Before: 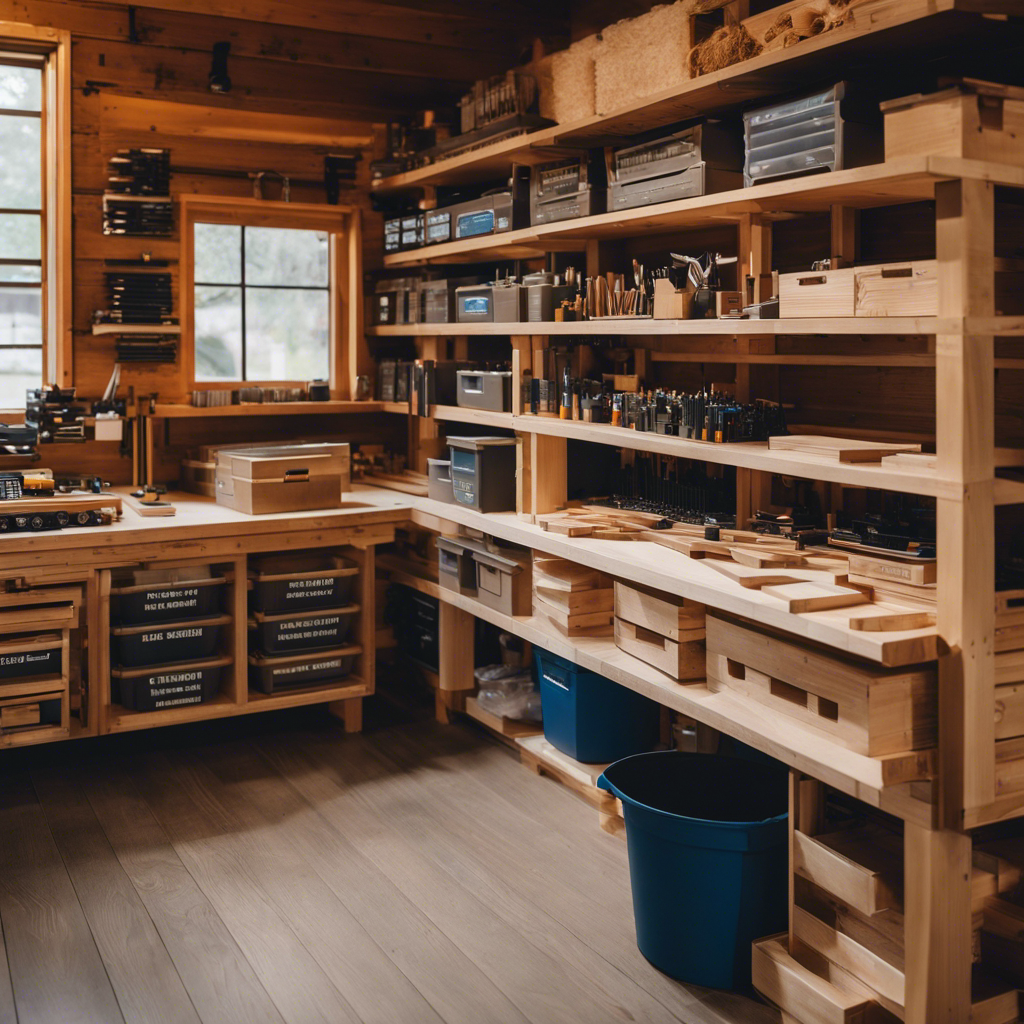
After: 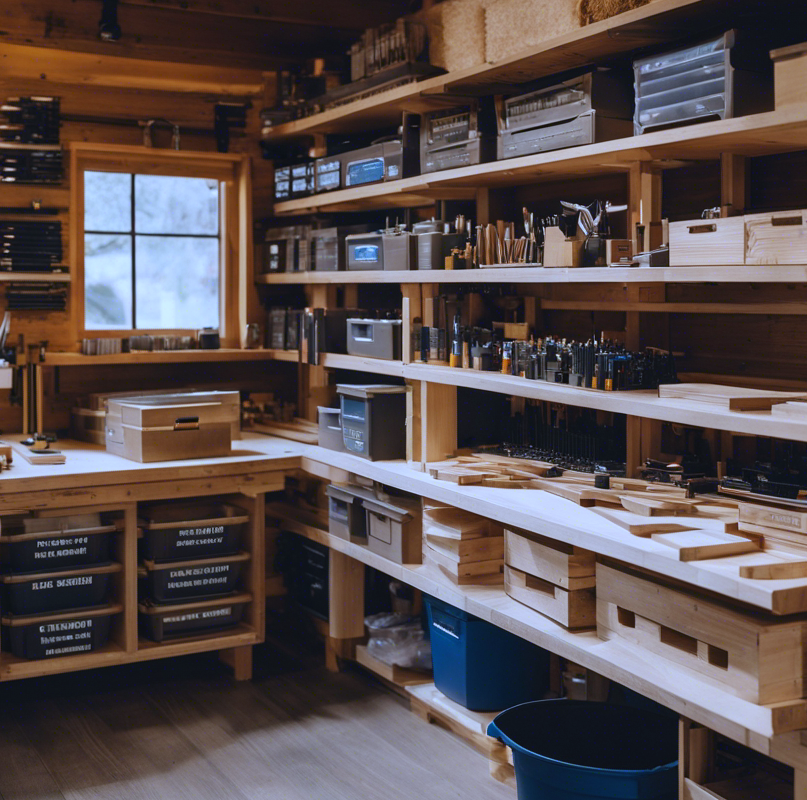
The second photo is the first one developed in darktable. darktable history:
white balance: red 0.871, blue 1.249
crop and rotate: left 10.77%, top 5.1%, right 10.41%, bottom 16.76%
